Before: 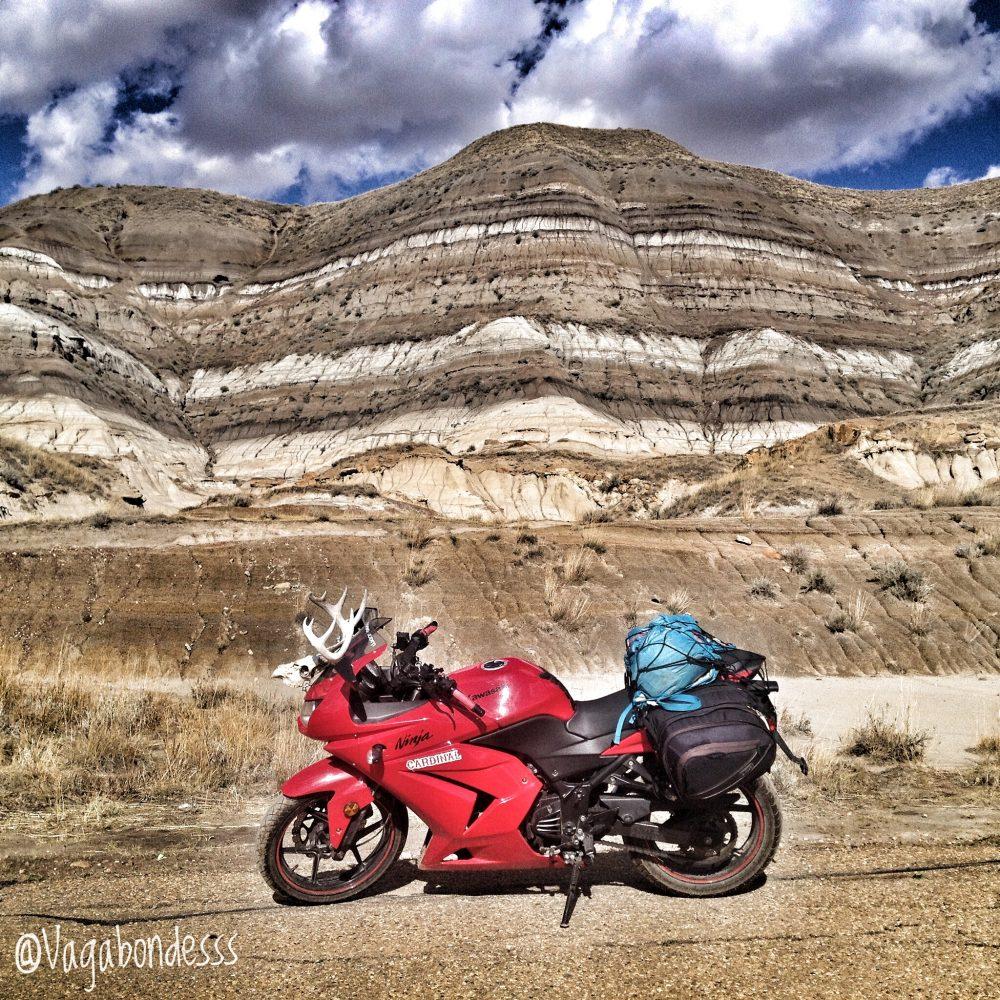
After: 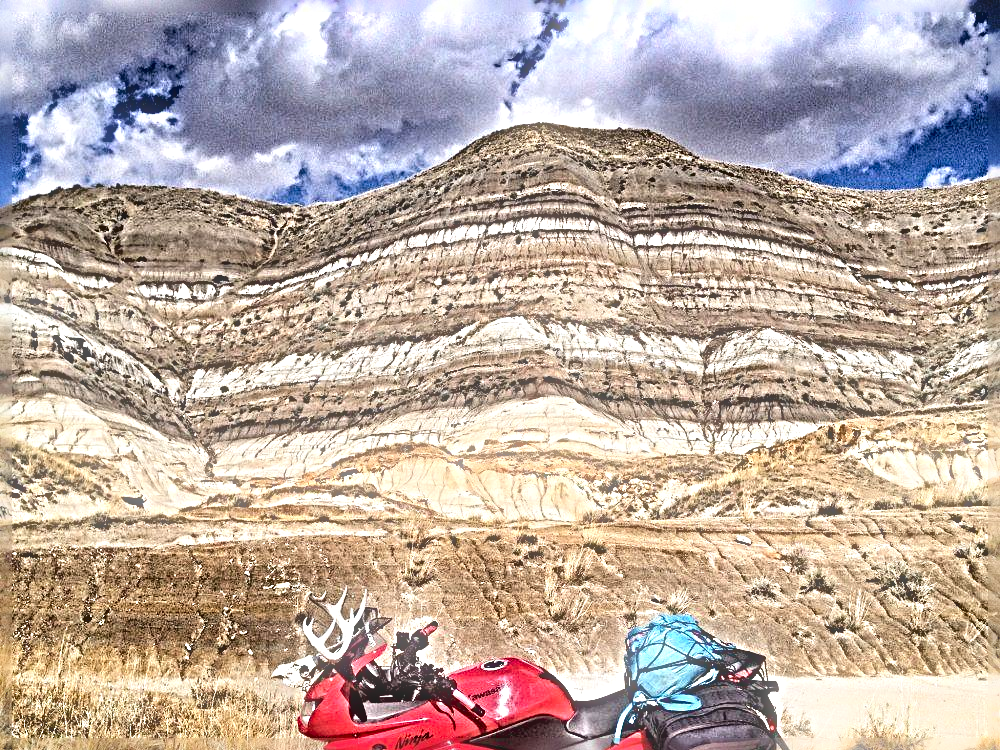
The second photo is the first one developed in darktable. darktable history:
bloom: size 5%, threshold 95%, strength 15%
sharpen: radius 6.3, amount 1.8, threshold 0
crop: bottom 24.988%
contrast brightness saturation: contrast 0.07, brightness 0.08, saturation 0.18
